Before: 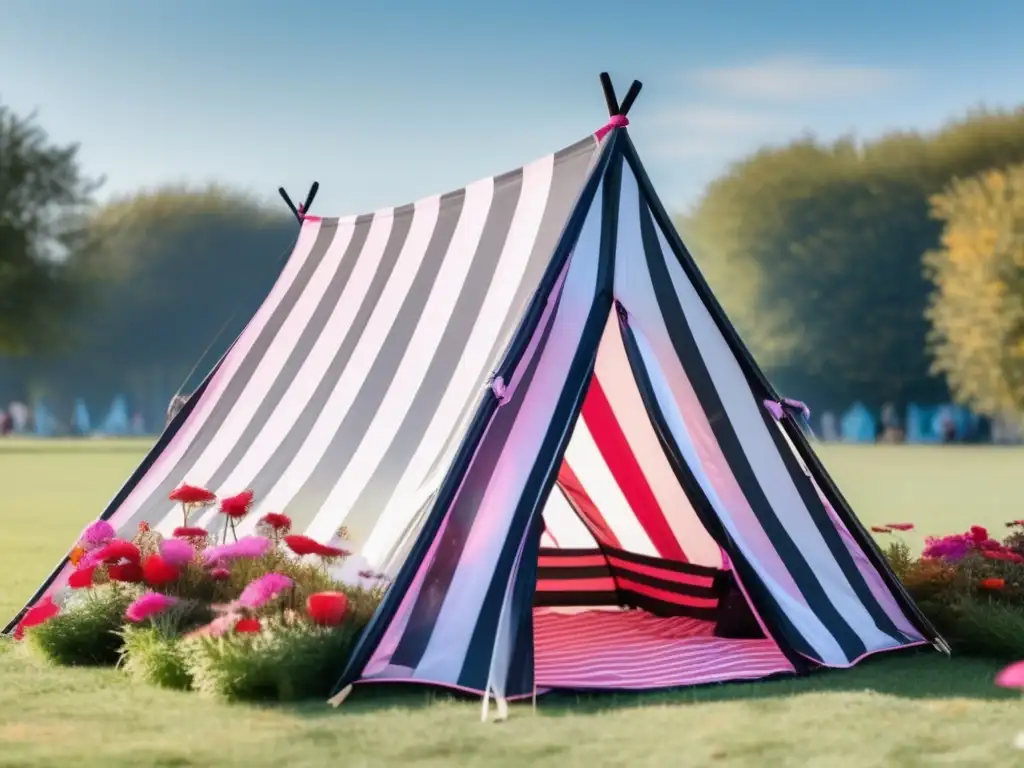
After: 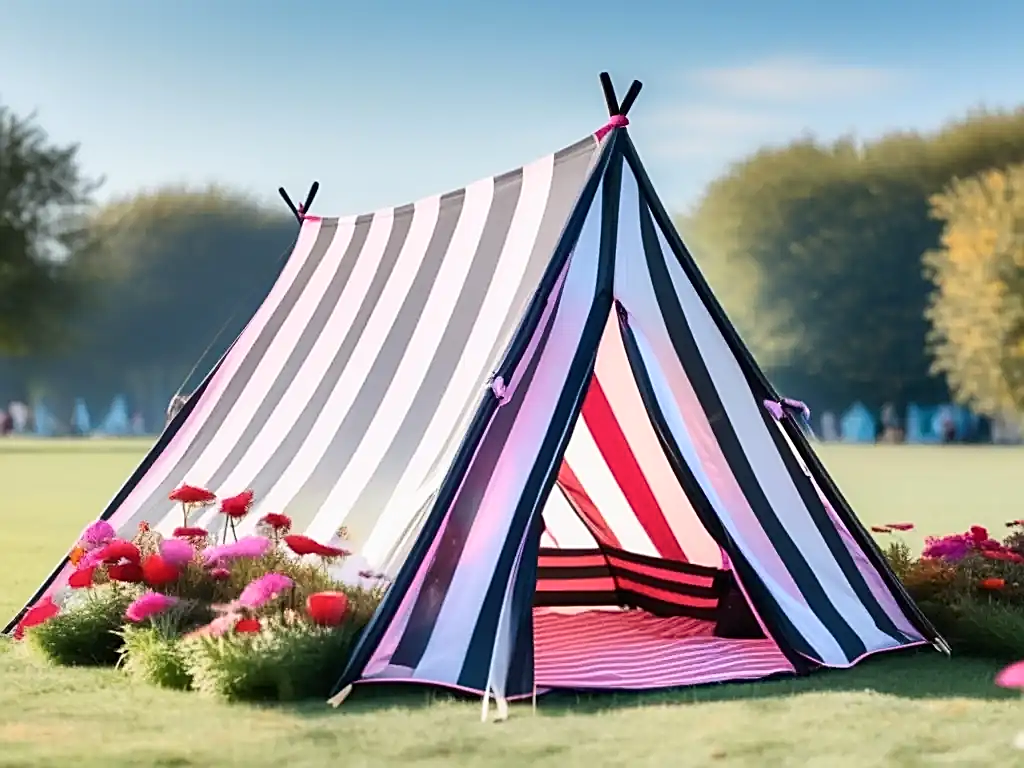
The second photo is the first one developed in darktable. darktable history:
contrast brightness saturation: contrast 0.15, brightness 0.05
sharpen: amount 0.75
